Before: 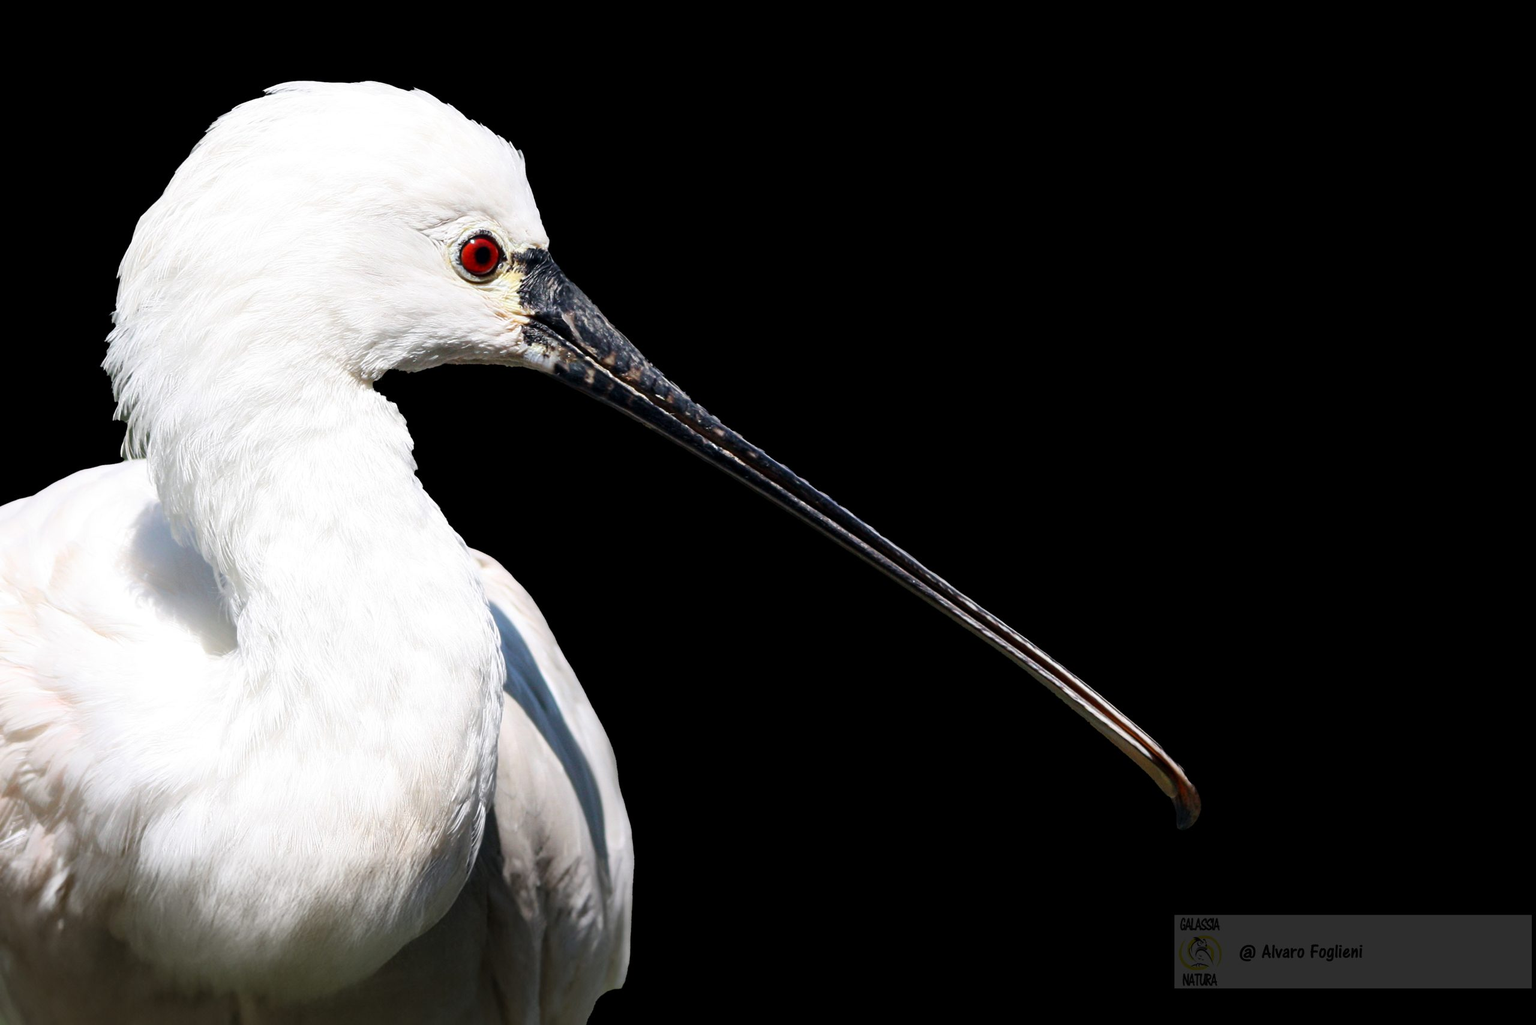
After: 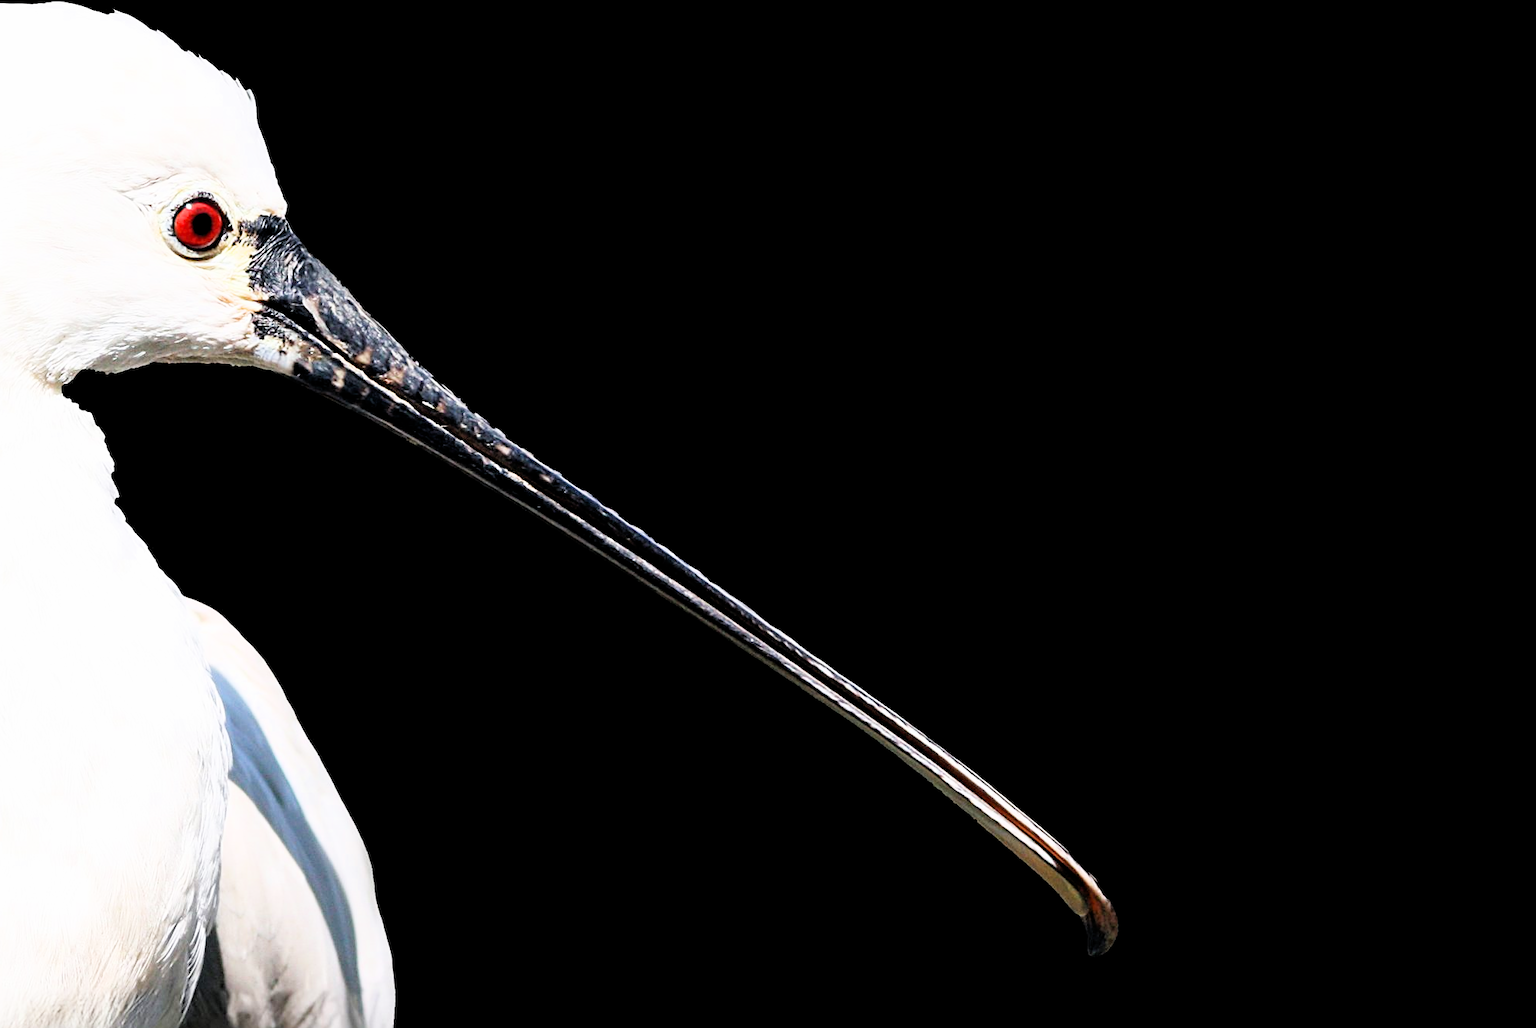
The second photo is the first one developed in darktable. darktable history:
crop and rotate: left 21.159%, top 7.832%, right 0.454%, bottom 13.534%
exposure: black level correction 0, exposure 1.464 EV, compensate exposure bias true, compensate highlight preservation false
filmic rgb: black relative exposure -7.72 EV, white relative exposure 4.46 EV, threshold 6 EV, target black luminance 0%, hardness 3.75, latitude 50.62%, contrast 1.064, highlights saturation mix 9.77%, shadows ↔ highlights balance -0.229%, enable highlight reconstruction true
sharpen: on, module defaults
